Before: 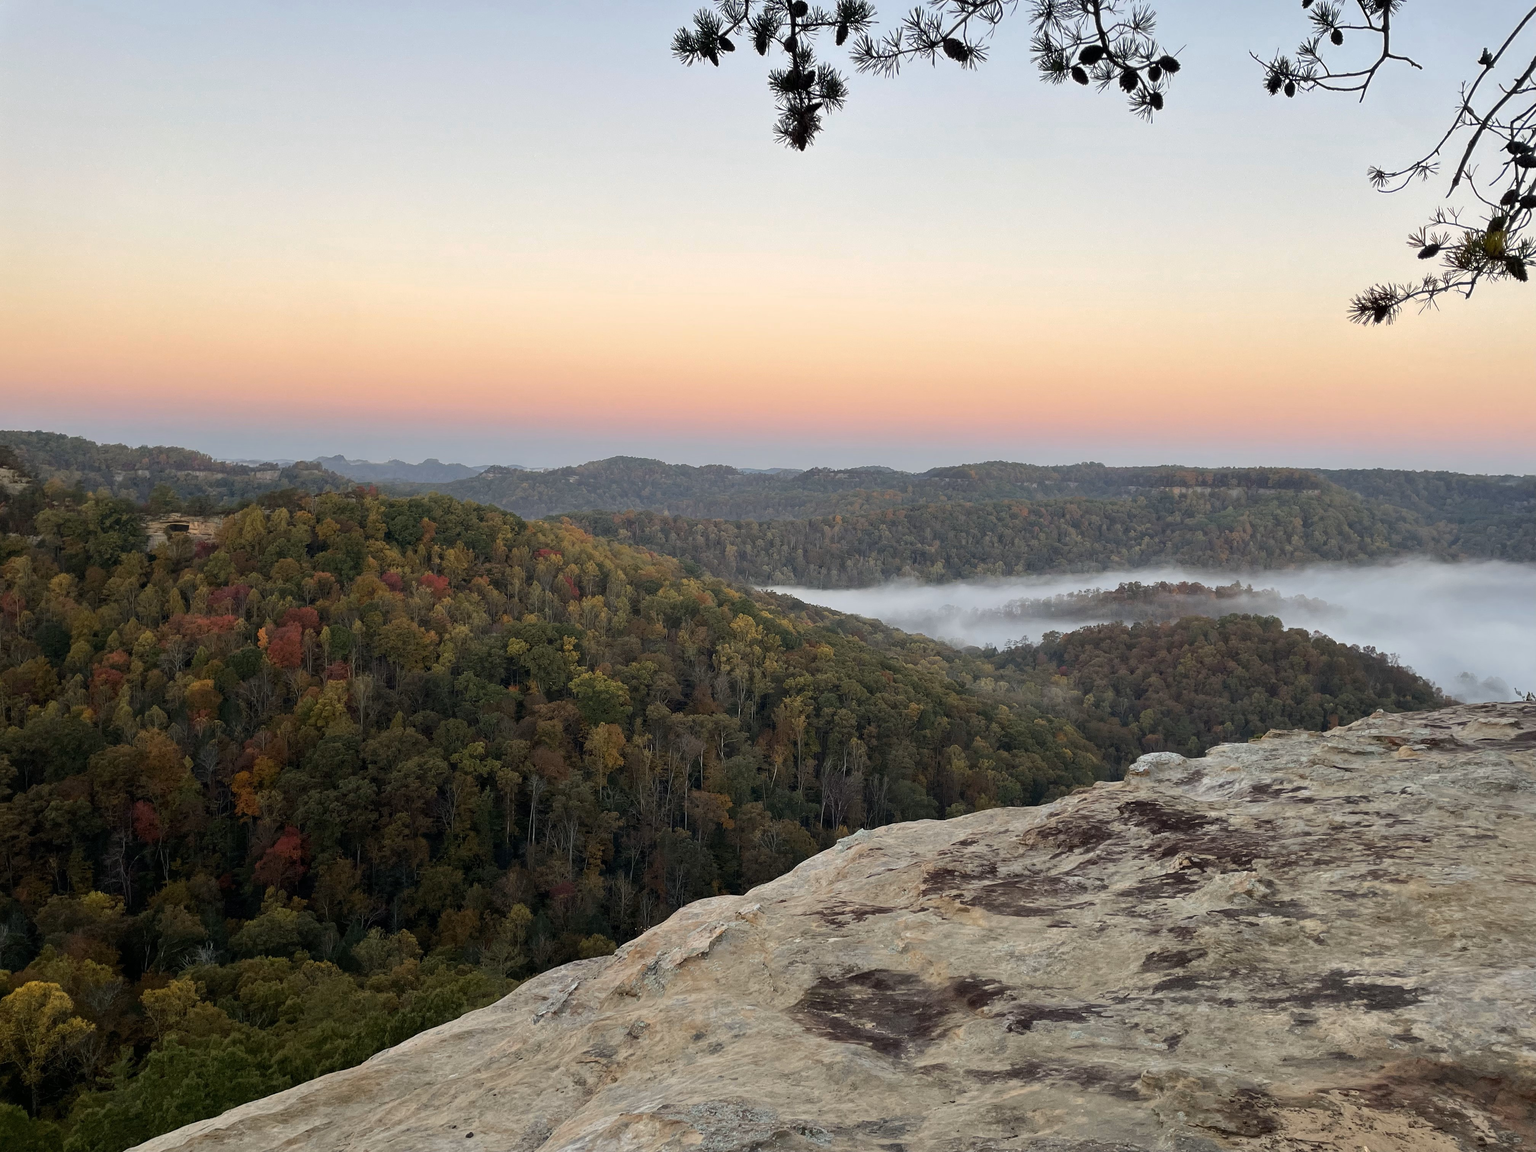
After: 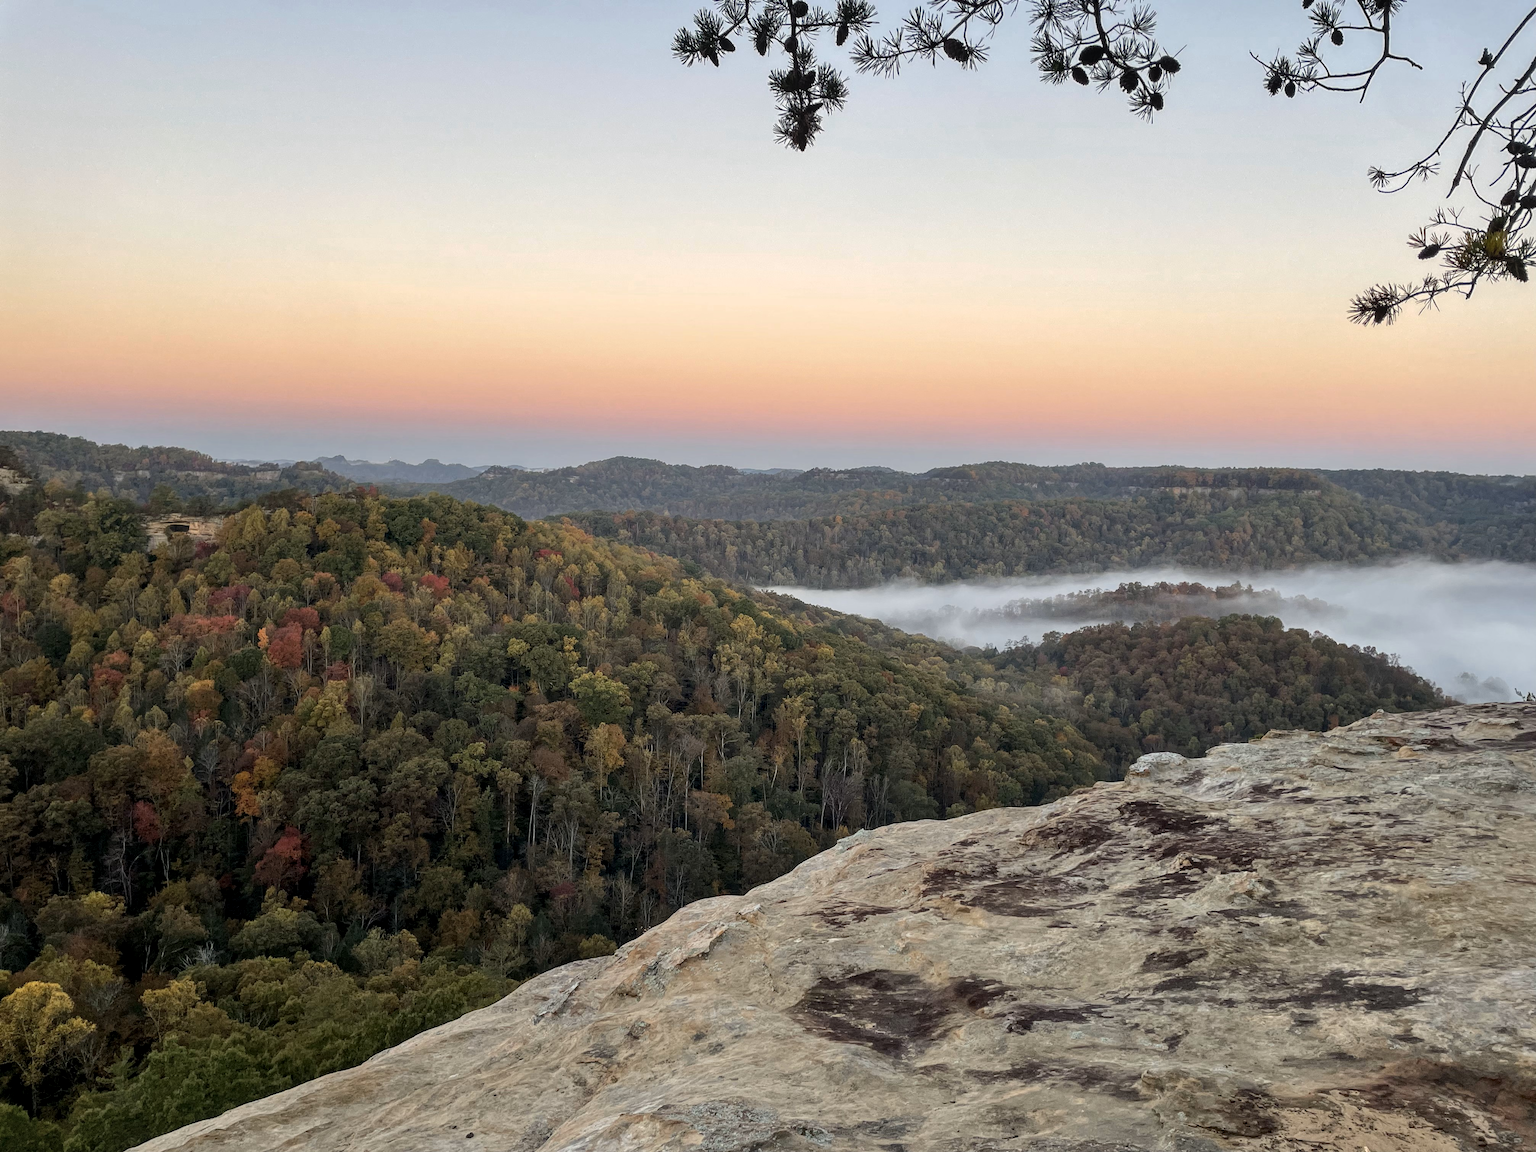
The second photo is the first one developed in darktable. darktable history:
shadows and highlights: shadows 30.86, highlights 0, soften with gaussian
local contrast: on, module defaults
exposure: compensate highlight preservation false
